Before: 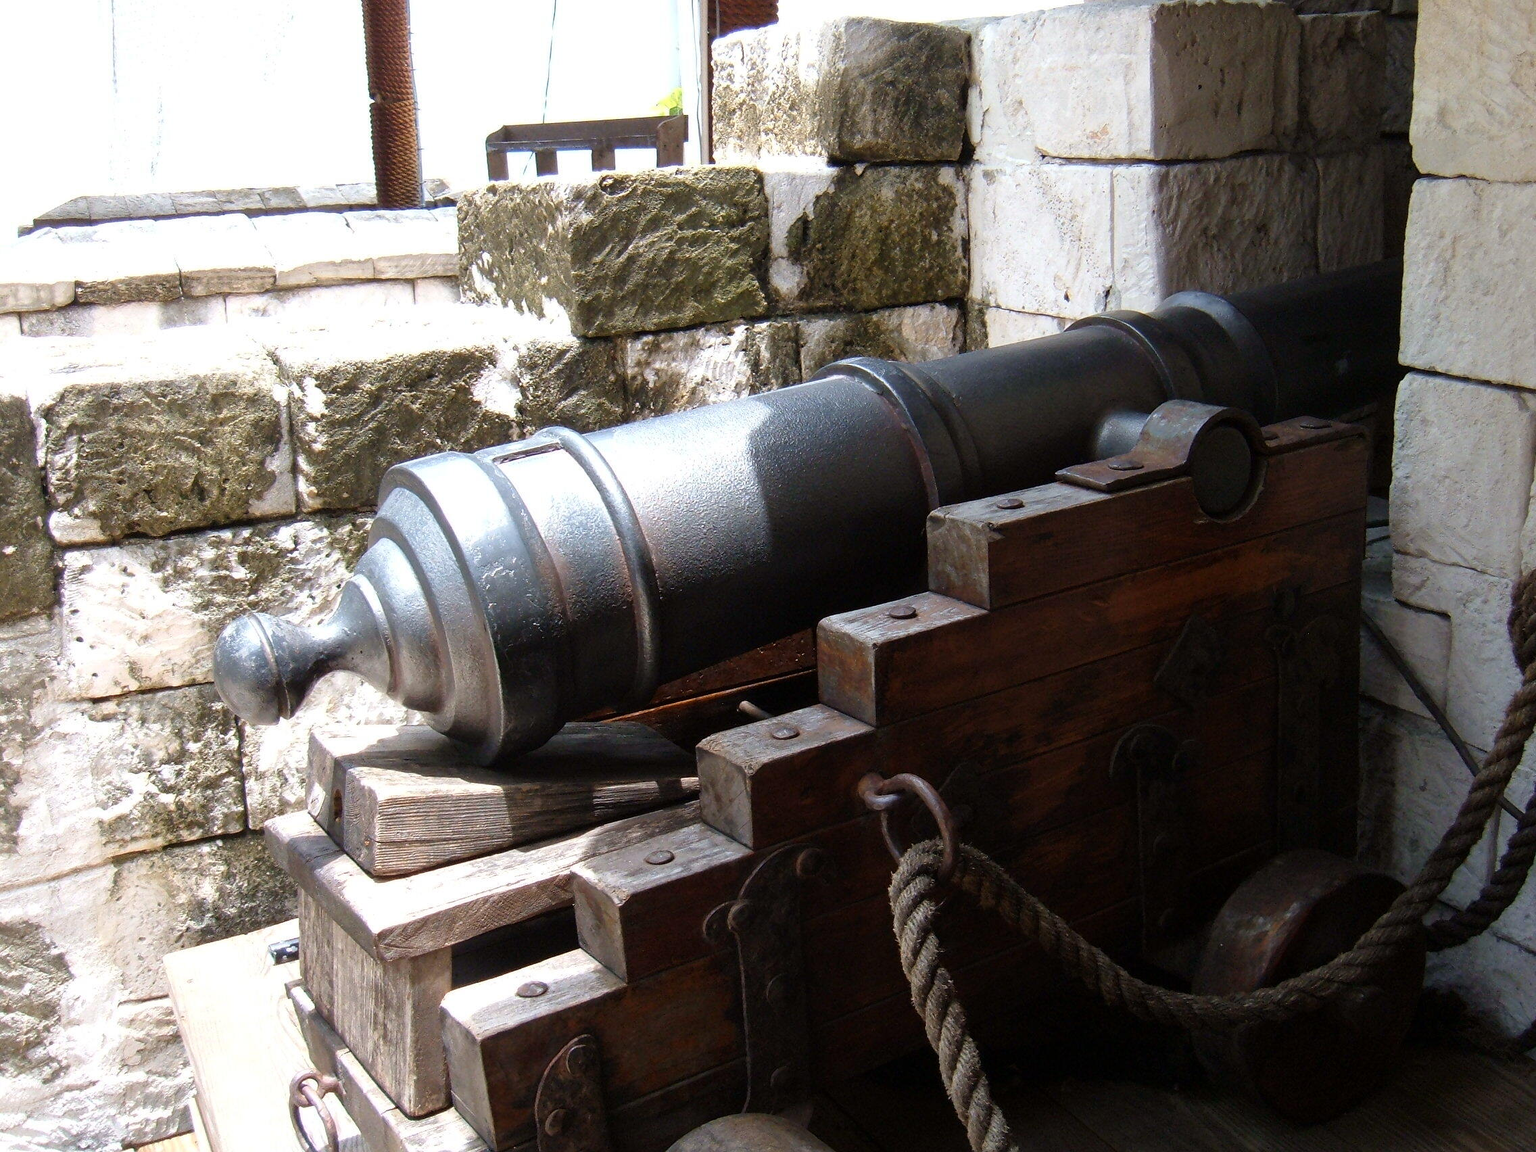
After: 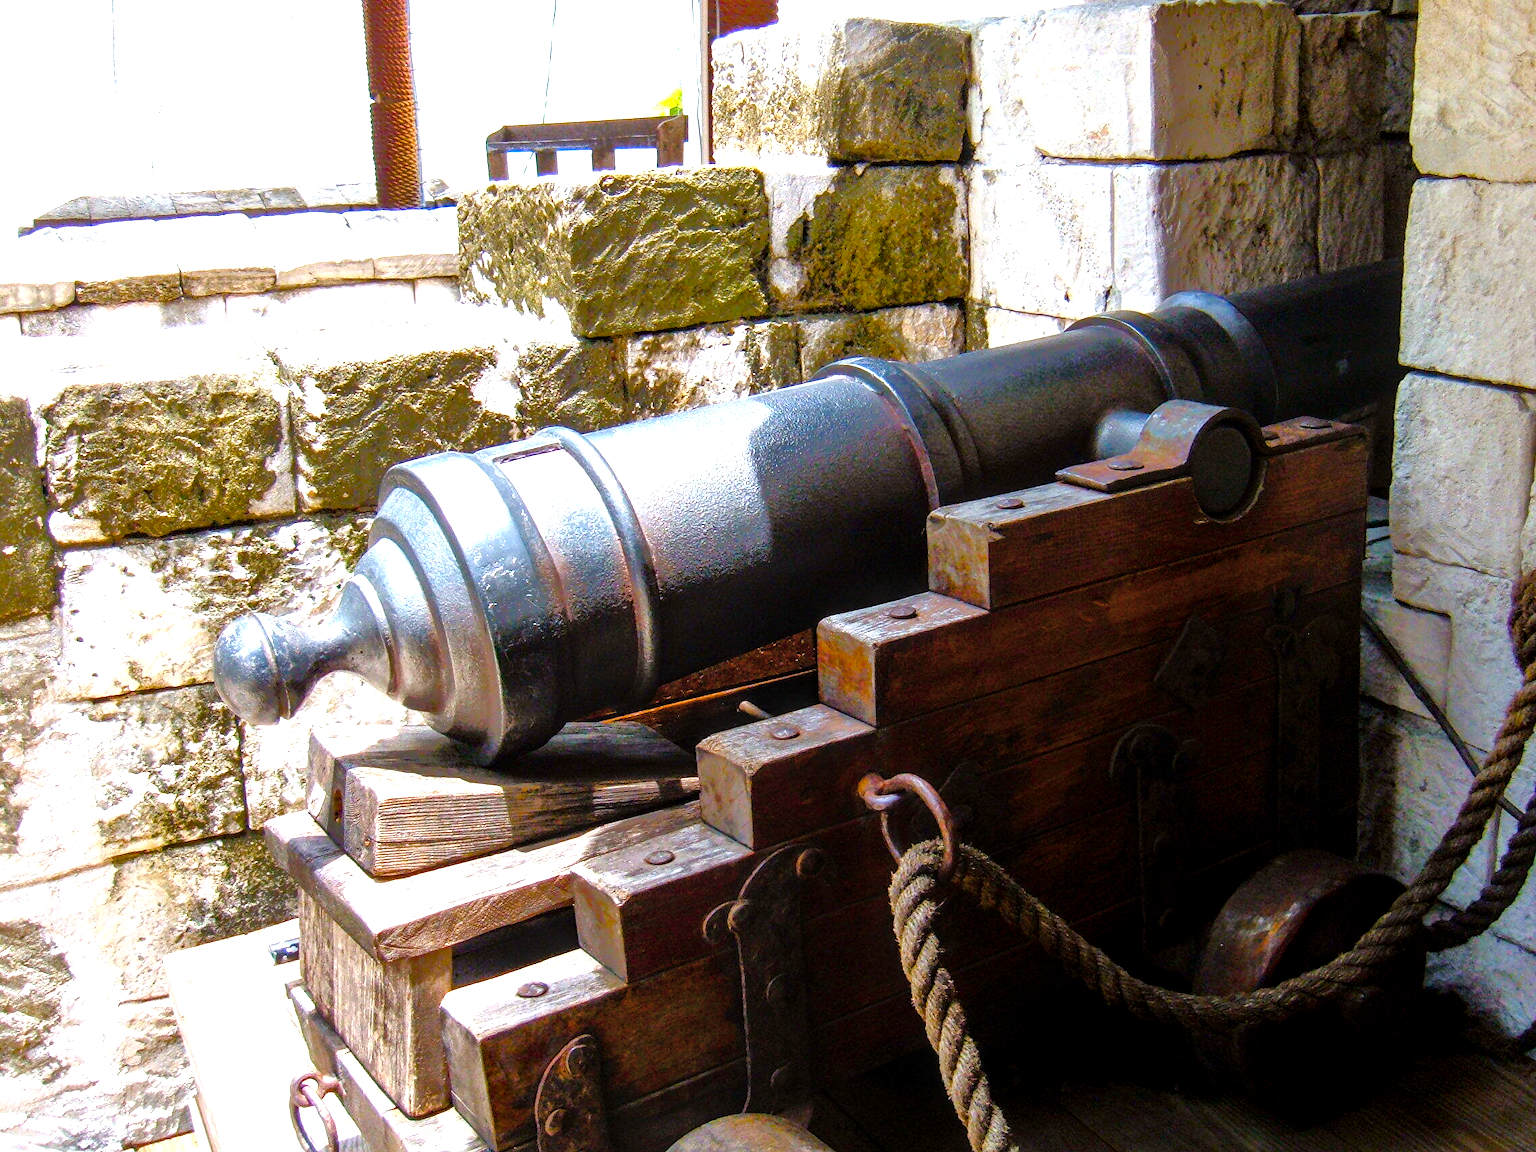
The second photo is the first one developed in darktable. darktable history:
local contrast: highlights 61%, detail 143%, midtone range 0.428
tone equalizer: -8 EV -0.528 EV, -7 EV -0.319 EV, -6 EV -0.083 EV, -5 EV 0.413 EV, -4 EV 0.985 EV, -3 EV 0.791 EV, -2 EV -0.01 EV, -1 EV 0.14 EV, +0 EV -0.012 EV, smoothing 1
color balance rgb: linear chroma grading › shadows 10%, linear chroma grading › highlights 10%, linear chroma grading › global chroma 15%, linear chroma grading › mid-tones 15%, perceptual saturation grading › global saturation 40%, perceptual saturation grading › highlights -25%, perceptual saturation grading › mid-tones 35%, perceptual saturation grading › shadows 35%, perceptual brilliance grading › global brilliance 11.29%, global vibrance 11.29%
